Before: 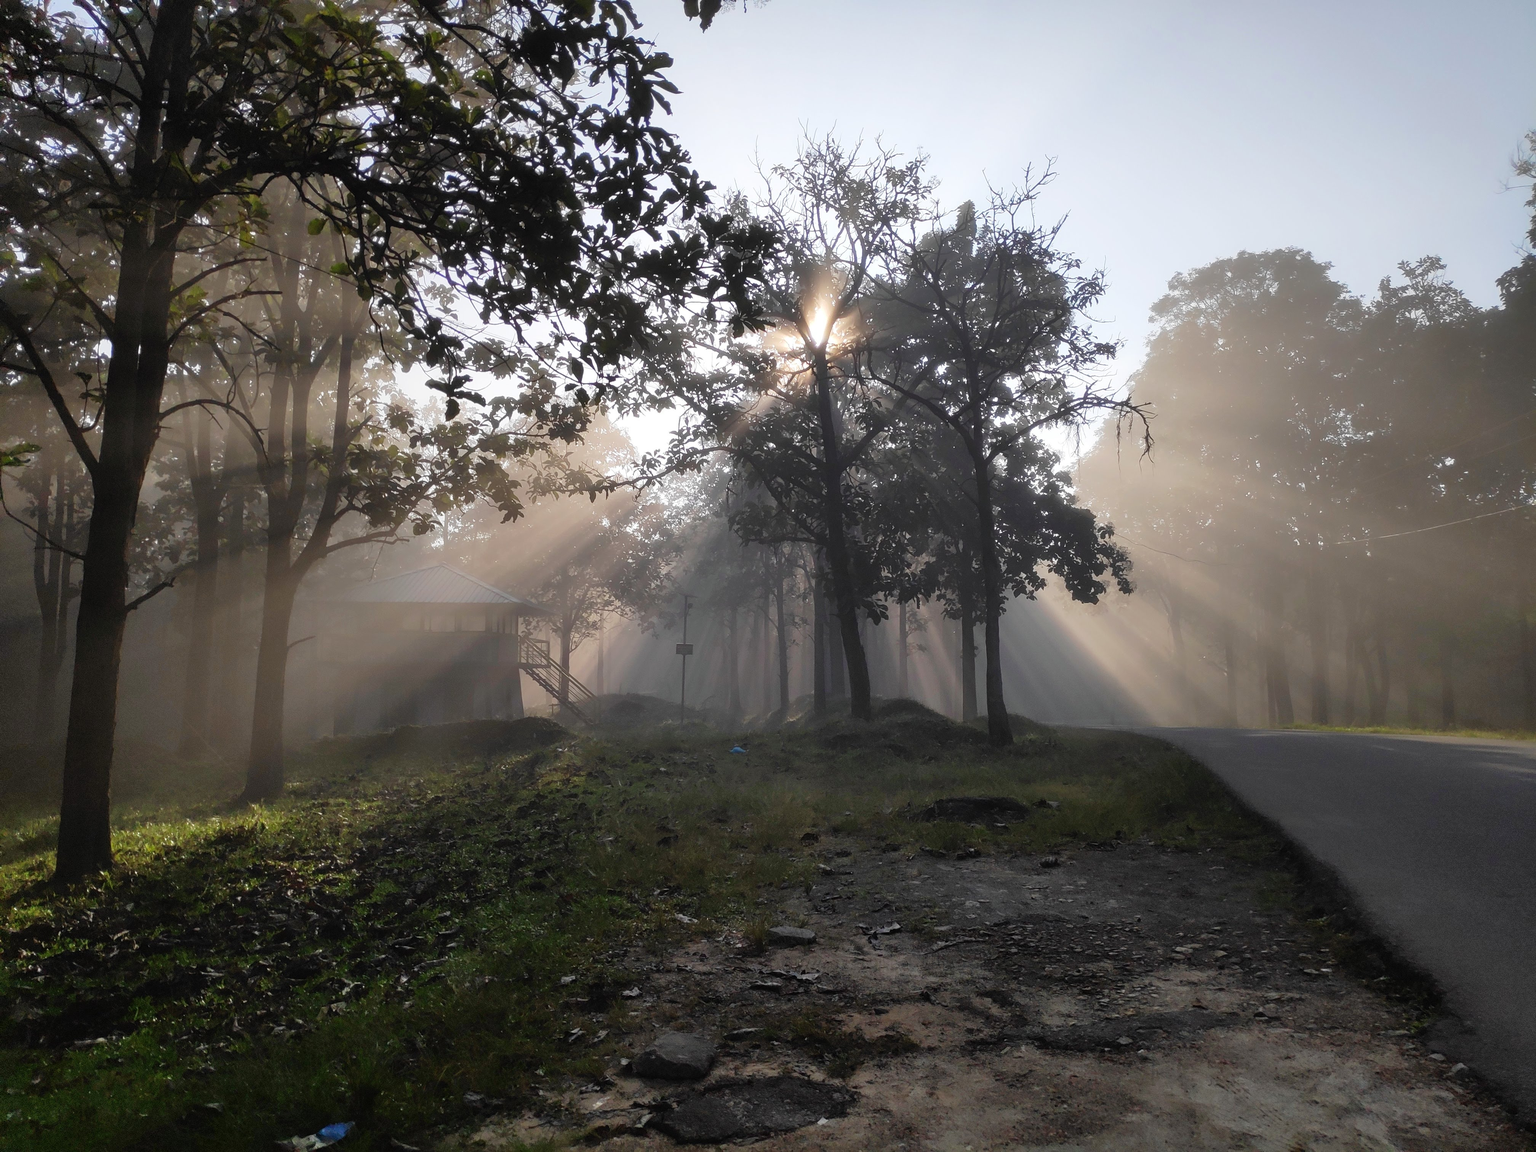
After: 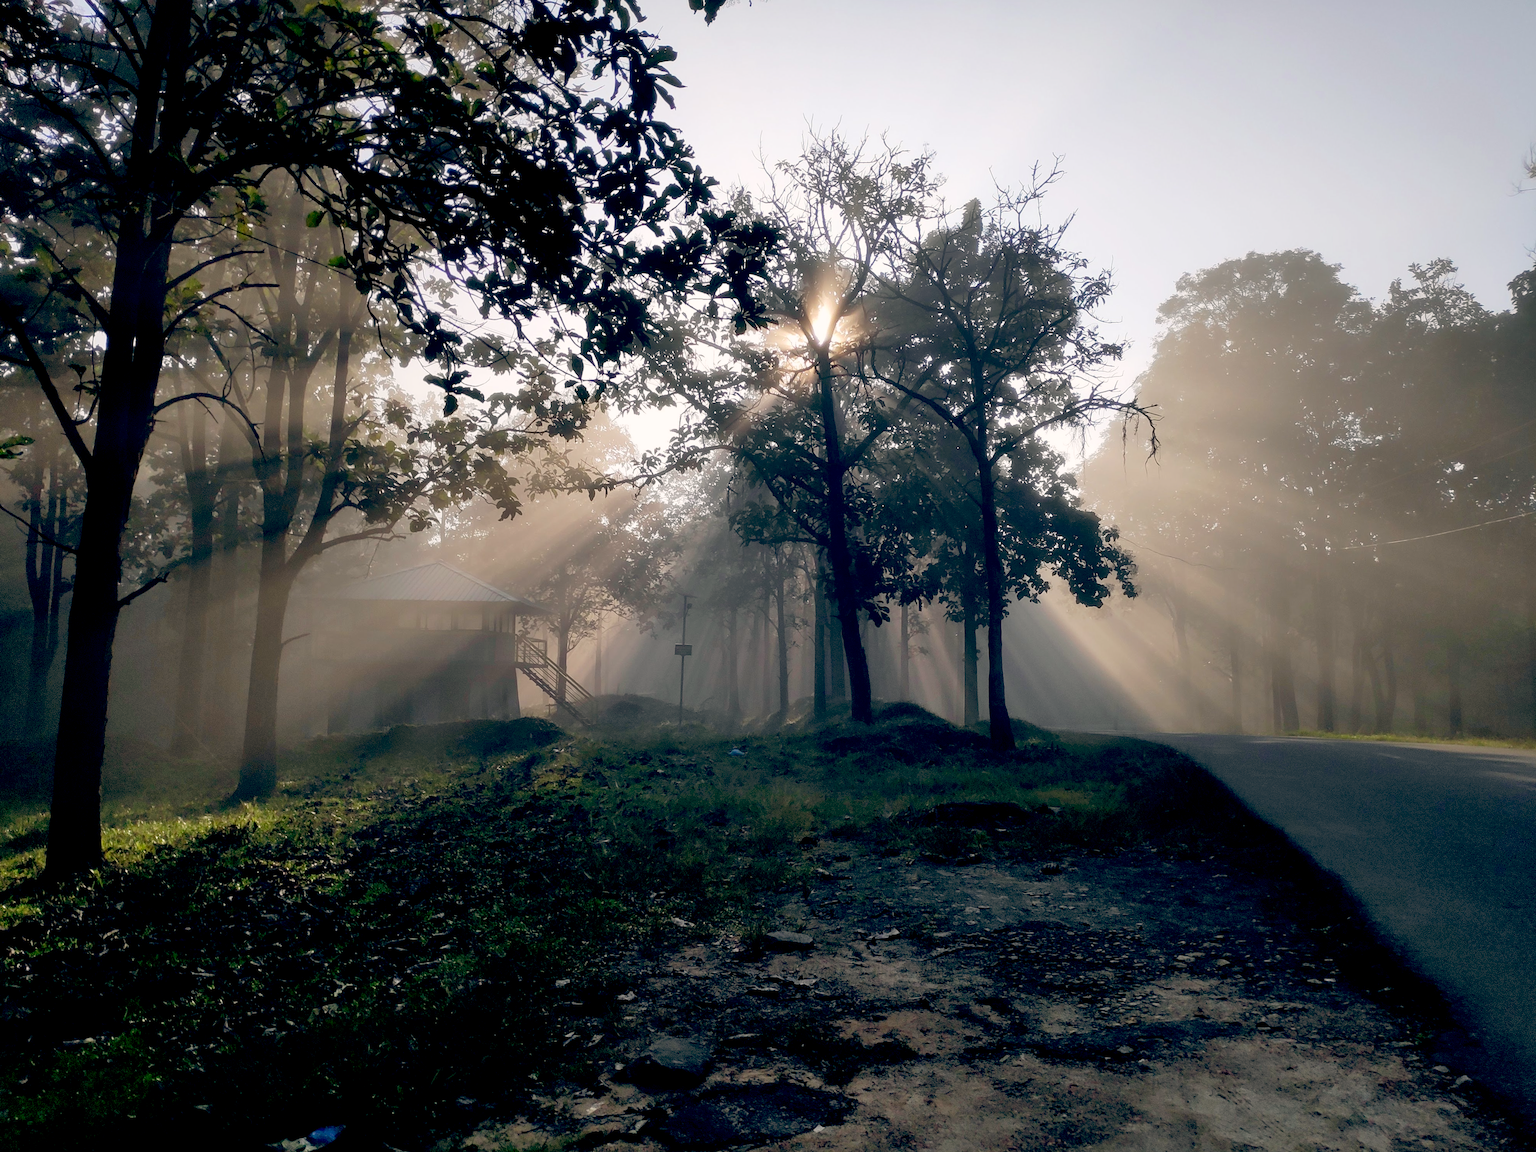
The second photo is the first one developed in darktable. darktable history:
crop and rotate: angle -0.5°
color balance: lift [0.975, 0.993, 1, 1.015], gamma [1.1, 1, 1, 0.945], gain [1, 1.04, 1, 0.95]
